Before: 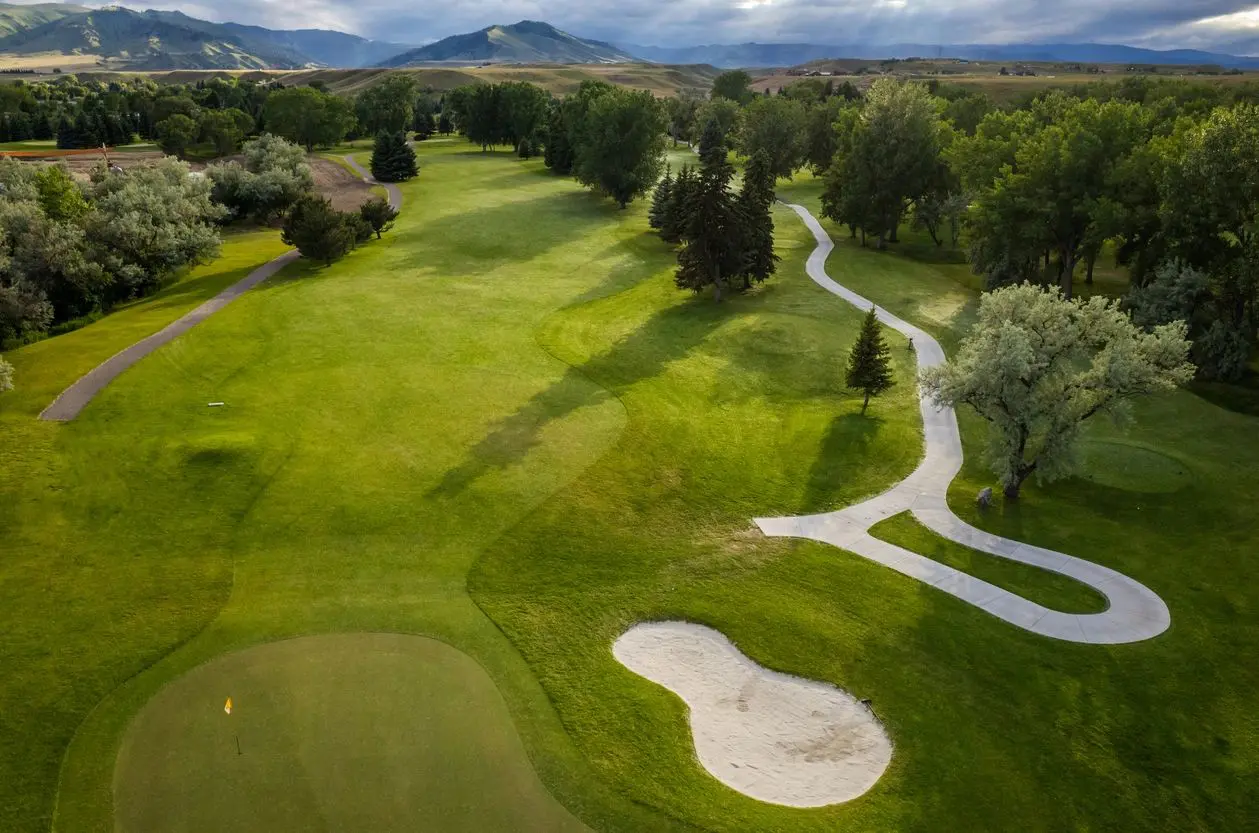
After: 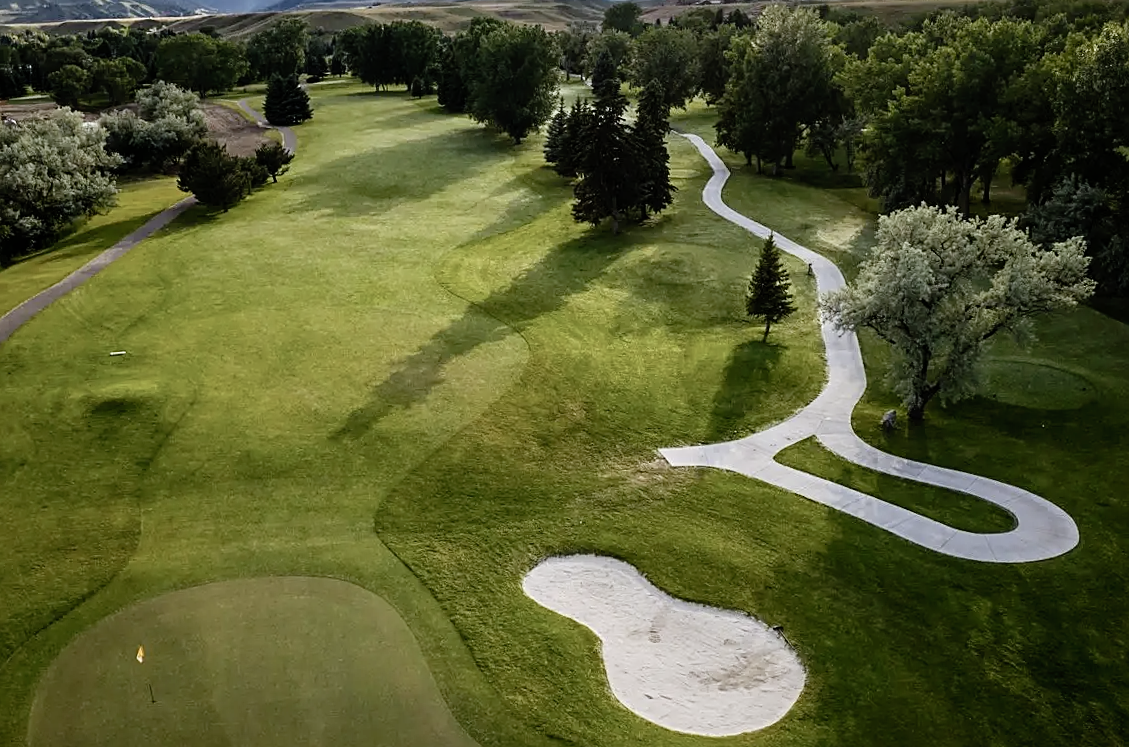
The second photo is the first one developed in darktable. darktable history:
white balance: red 0.984, blue 1.059
levels: levels [0, 0.492, 0.984]
crop and rotate: angle 1.96°, left 5.673%, top 5.673%
sharpen: on, module defaults
contrast brightness saturation: contrast 0.1, saturation -0.36
tone curve: curves: ch0 [(0, 0) (0.003, 0.003) (0.011, 0.003) (0.025, 0.007) (0.044, 0.014) (0.069, 0.02) (0.1, 0.03) (0.136, 0.054) (0.177, 0.099) (0.224, 0.156) (0.277, 0.227) (0.335, 0.302) (0.399, 0.375) (0.468, 0.456) (0.543, 0.54) (0.623, 0.625) (0.709, 0.717) (0.801, 0.807) (0.898, 0.895) (1, 1)], preserve colors none
